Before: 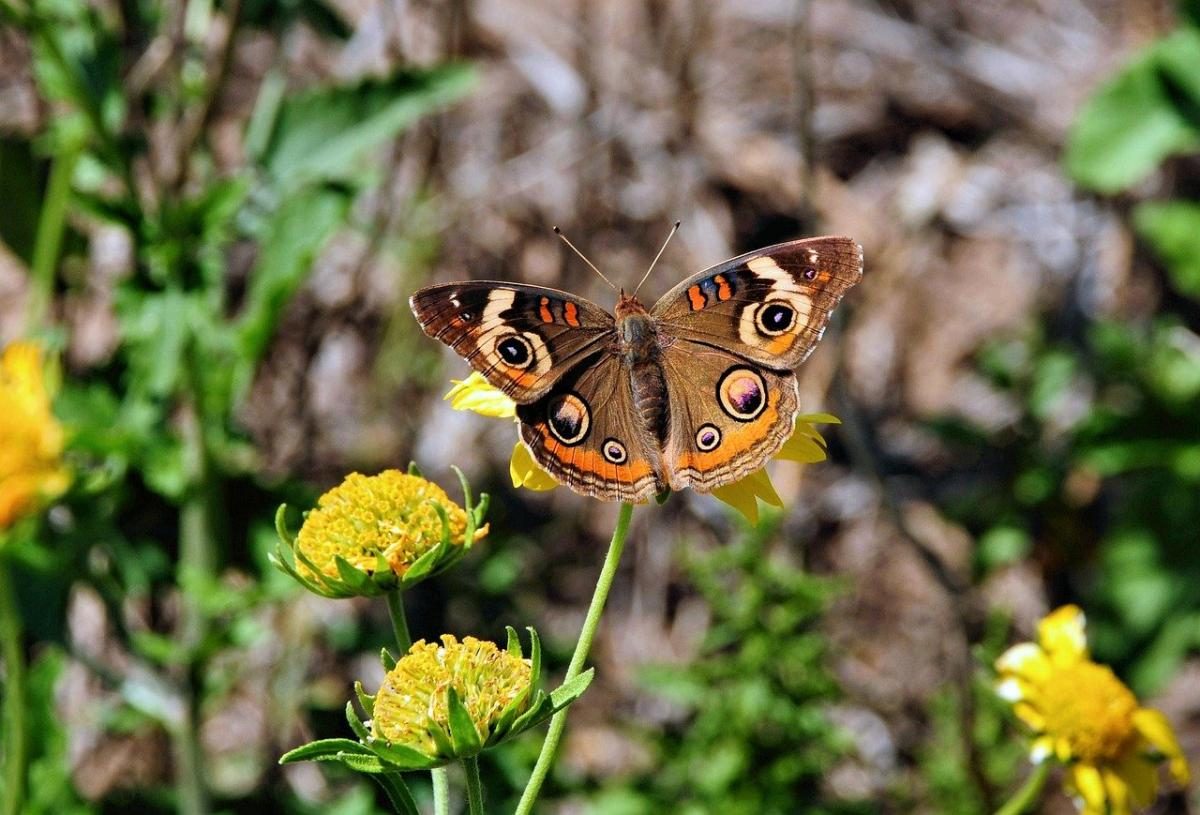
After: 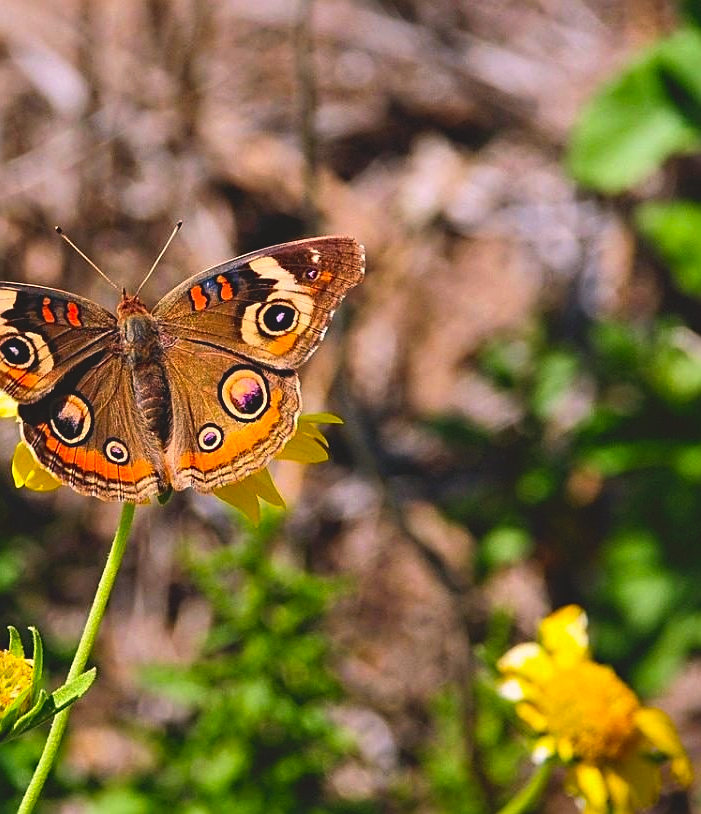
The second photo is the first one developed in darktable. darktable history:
tone equalizer: -8 EV -0.389 EV, -7 EV -0.422 EV, -6 EV -0.301 EV, -5 EV -0.227 EV, -3 EV 0.189 EV, -2 EV 0.362 EV, -1 EV 0.384 EV, +0 EV 0.442 EV, edges refinement/feathering 500, mask exposure compensation -1.57 EV, preserve details no
contrast brightness saturation: contrast -0.21, saturation 0.187
color correction: highlights a* 11.42, highlights b* 11.55
sharpen: on, module defaults
crop: left 41.509%
